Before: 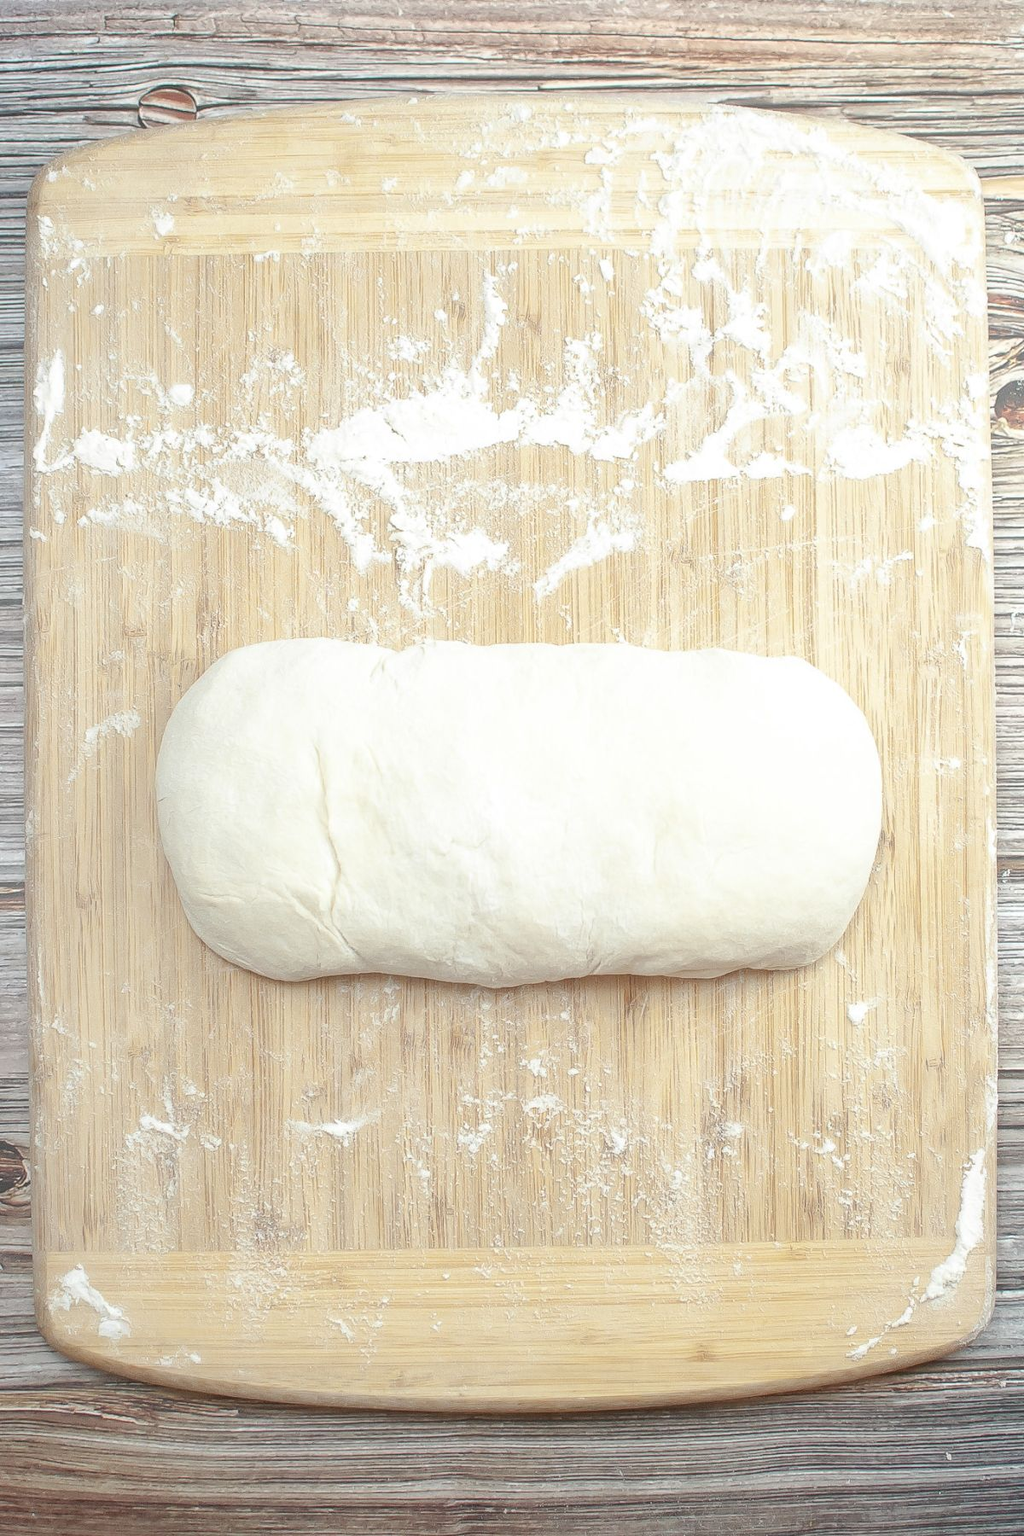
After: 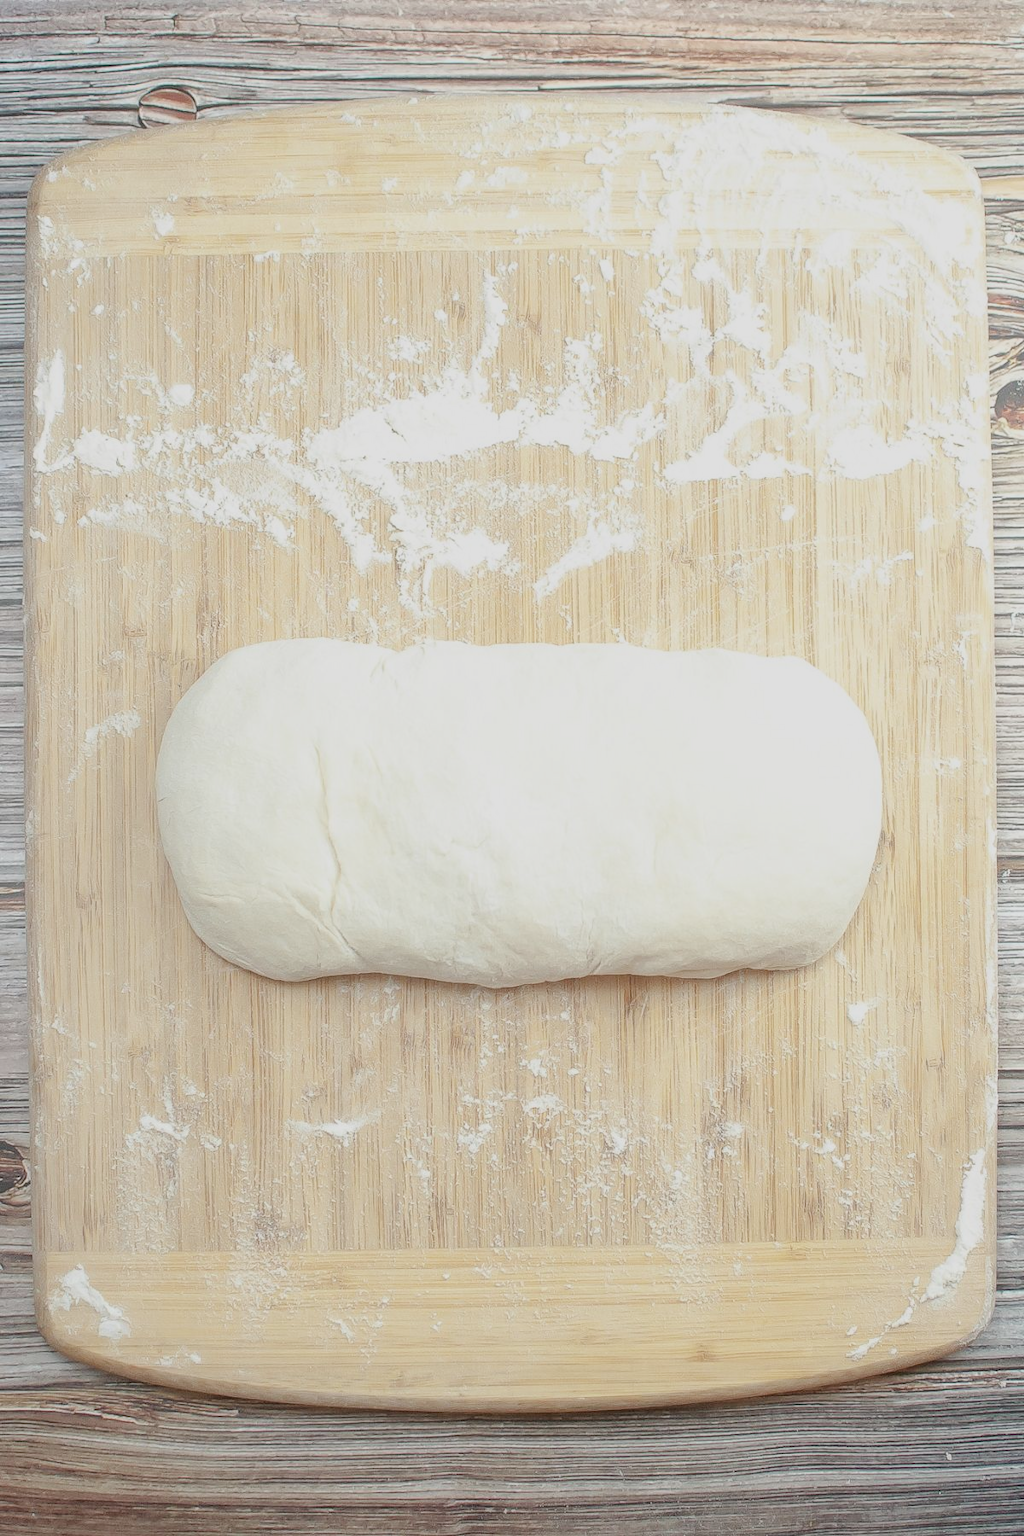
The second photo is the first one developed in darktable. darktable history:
filmic rgb: middle gray luminance 18.37%, black relative exposure -11.22 EV, white relative exposure 3.69 EV, target black luminance 0%, hardness 5.87, latitude 57.42%, contrast 0.964, shadows ↔ highlights balance 49.57%
